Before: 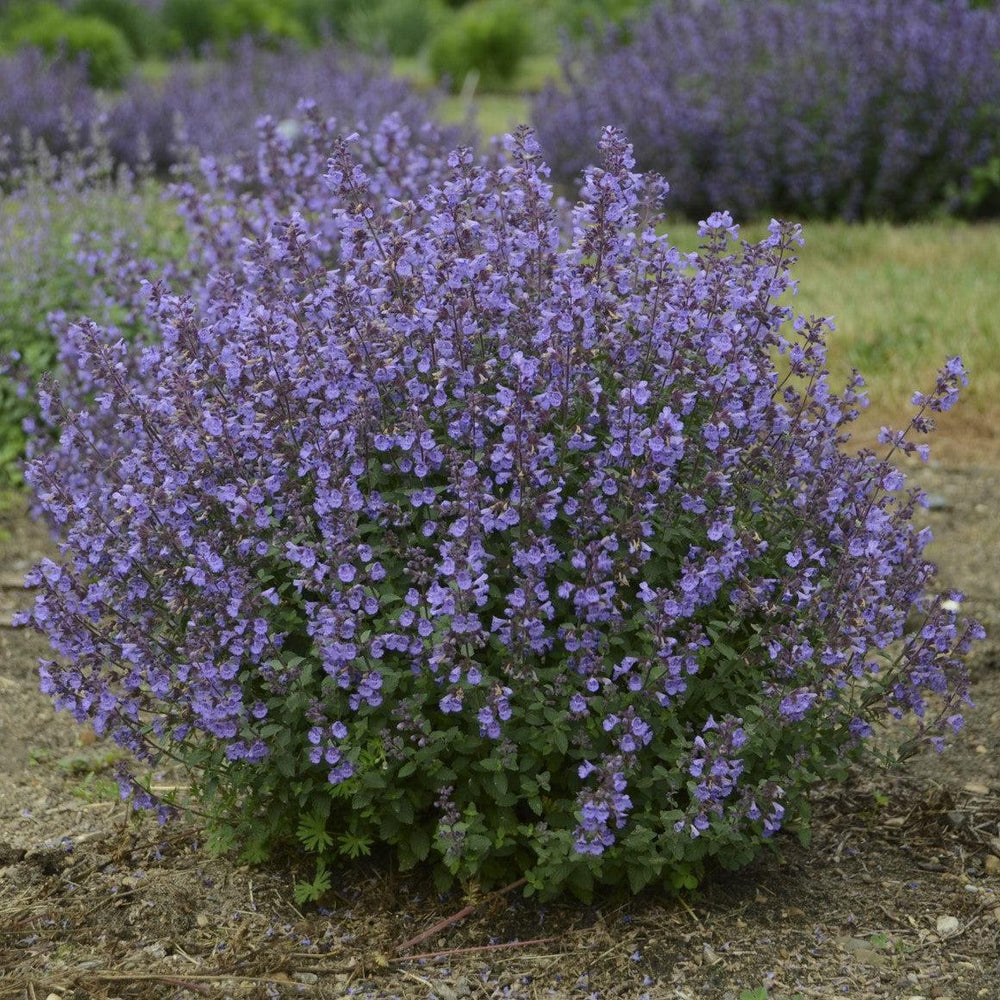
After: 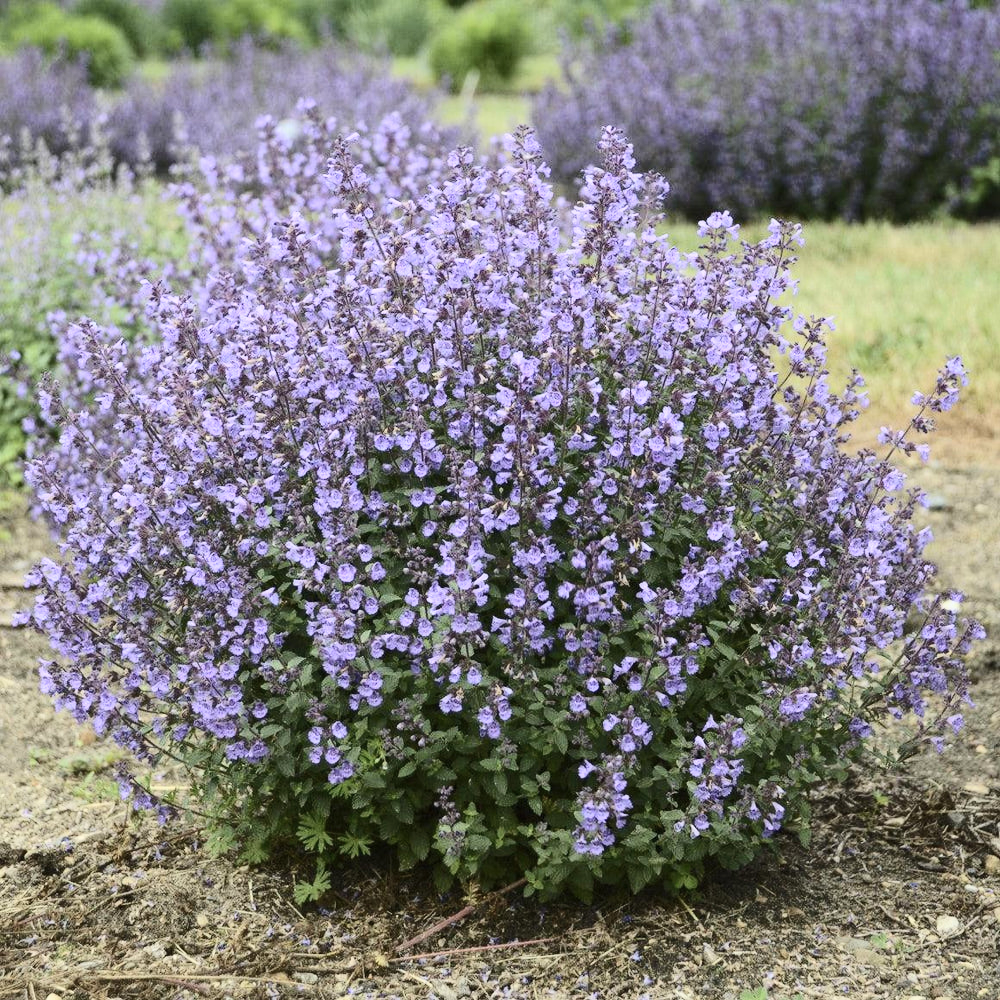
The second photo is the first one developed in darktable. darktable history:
tone curve: curves: ch0 [(0, 0) (0.003, 0.003) (0.011, 0.013) (0.025, 0.028) (0.044, 0.05) (0.069, 0.079) (0.1, 0.113) (0.136, 0.154) (0.177, 0.201) (0.224, 0.268) (0.277, 0.38) (0.335, 0.486) (0.399, 0.588) (0.468, 0.688) (0.543, 0.787) (0.623, 0.854) (0.709, 0.916) (0.801, 0.957) (0.898, 0.978) (1, 1)], color space Lab, independent channels, preserve colors none
